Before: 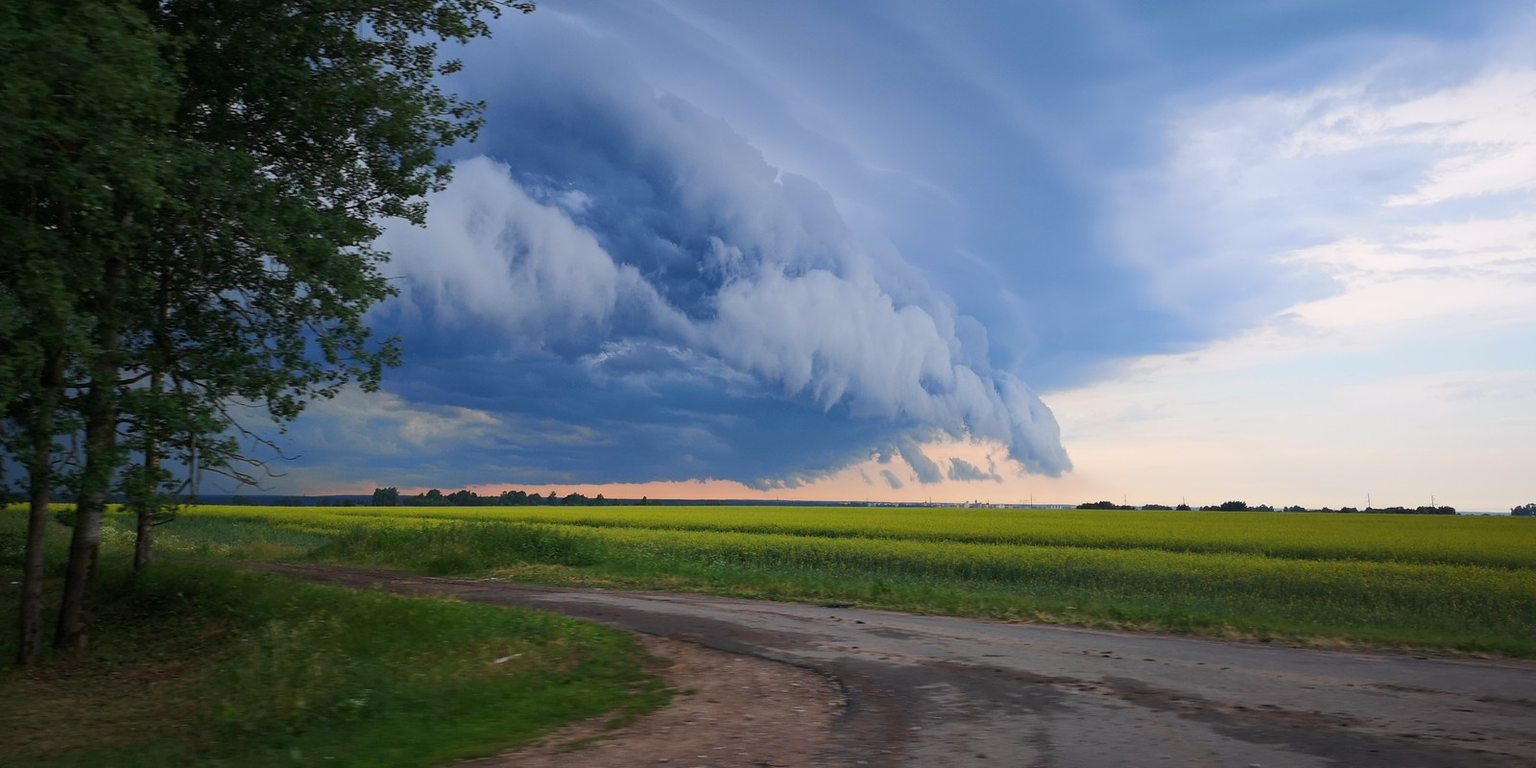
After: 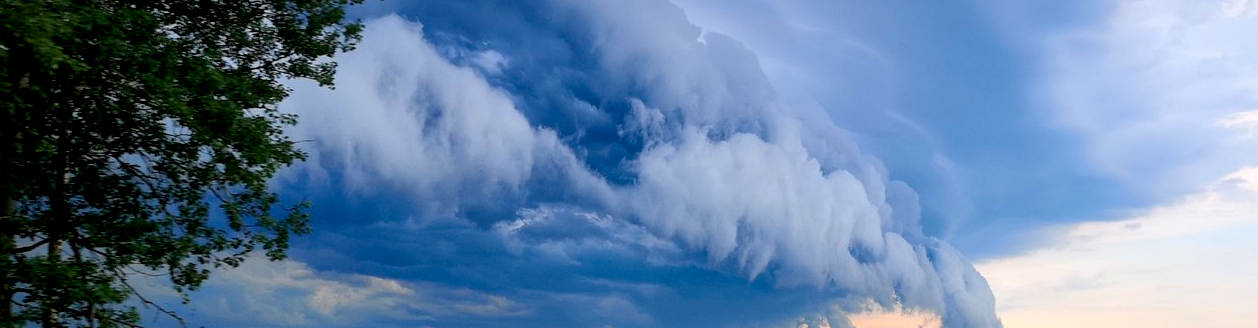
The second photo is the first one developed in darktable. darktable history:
exposure: black level correction 0.009, exposure 0.106 EV, compensate exposure bias true, compensate highlight preservation false
crop: left 6.817%, top 18.606%, right 14.506%, bottom 40.274%
local contrast: mode bilateral grid, contrast 25, coarseness 60, detail 151%, midtone range 0.2
color balance rgb: perceptual saturation grading › global saturation 0.35%, global vibrance 34.745%
